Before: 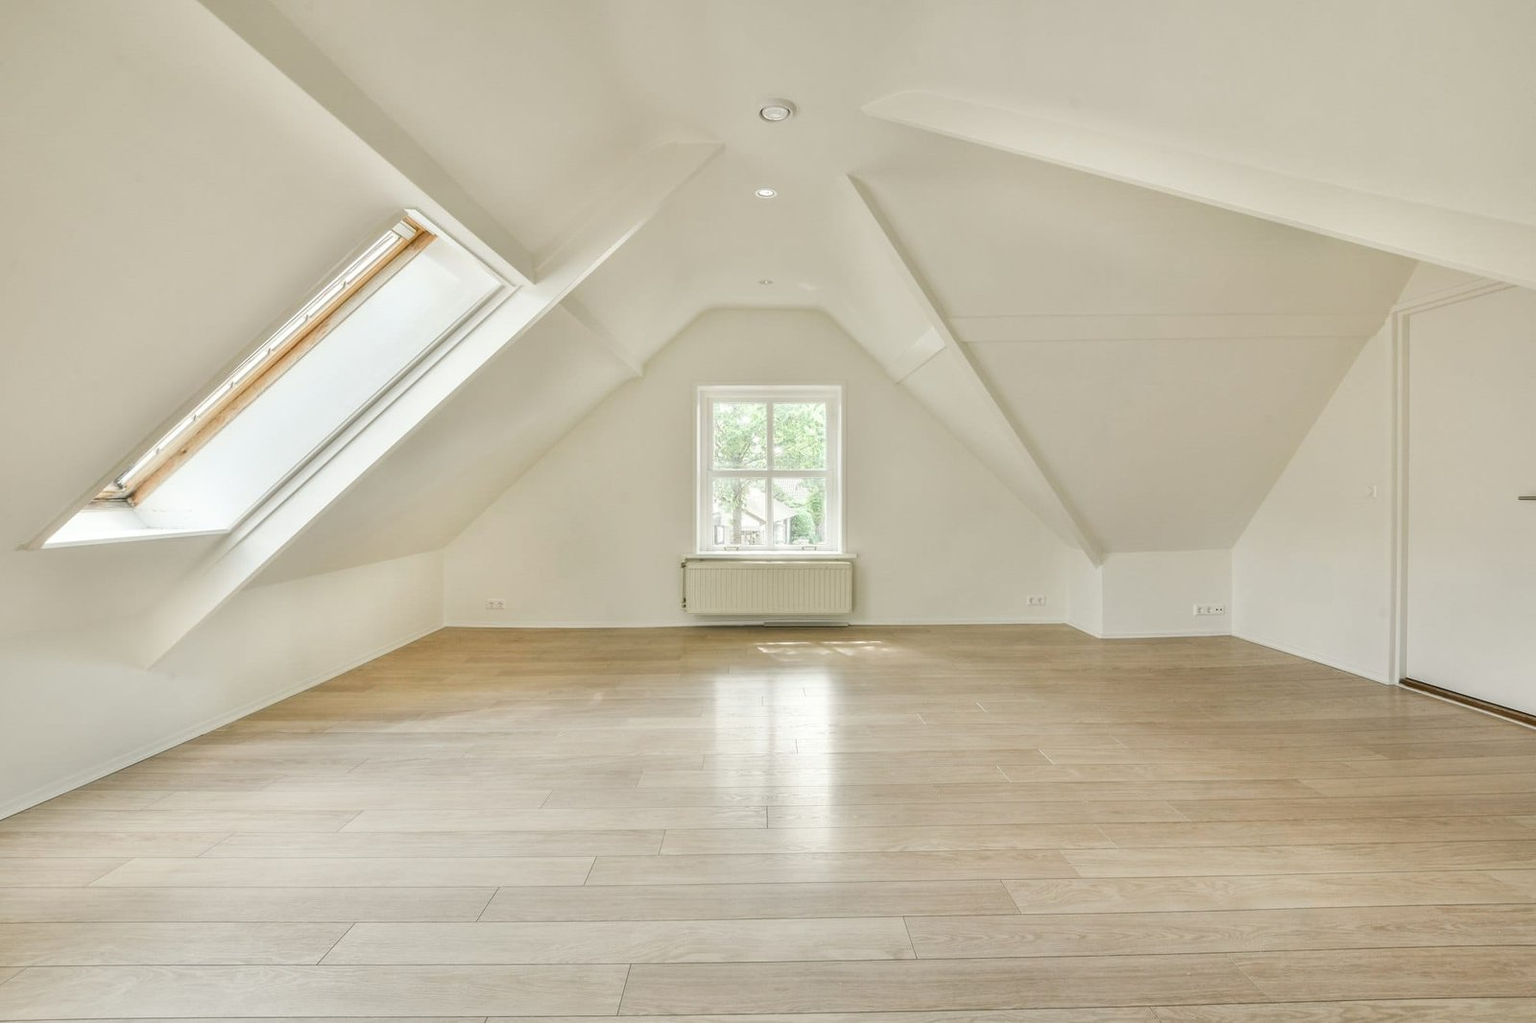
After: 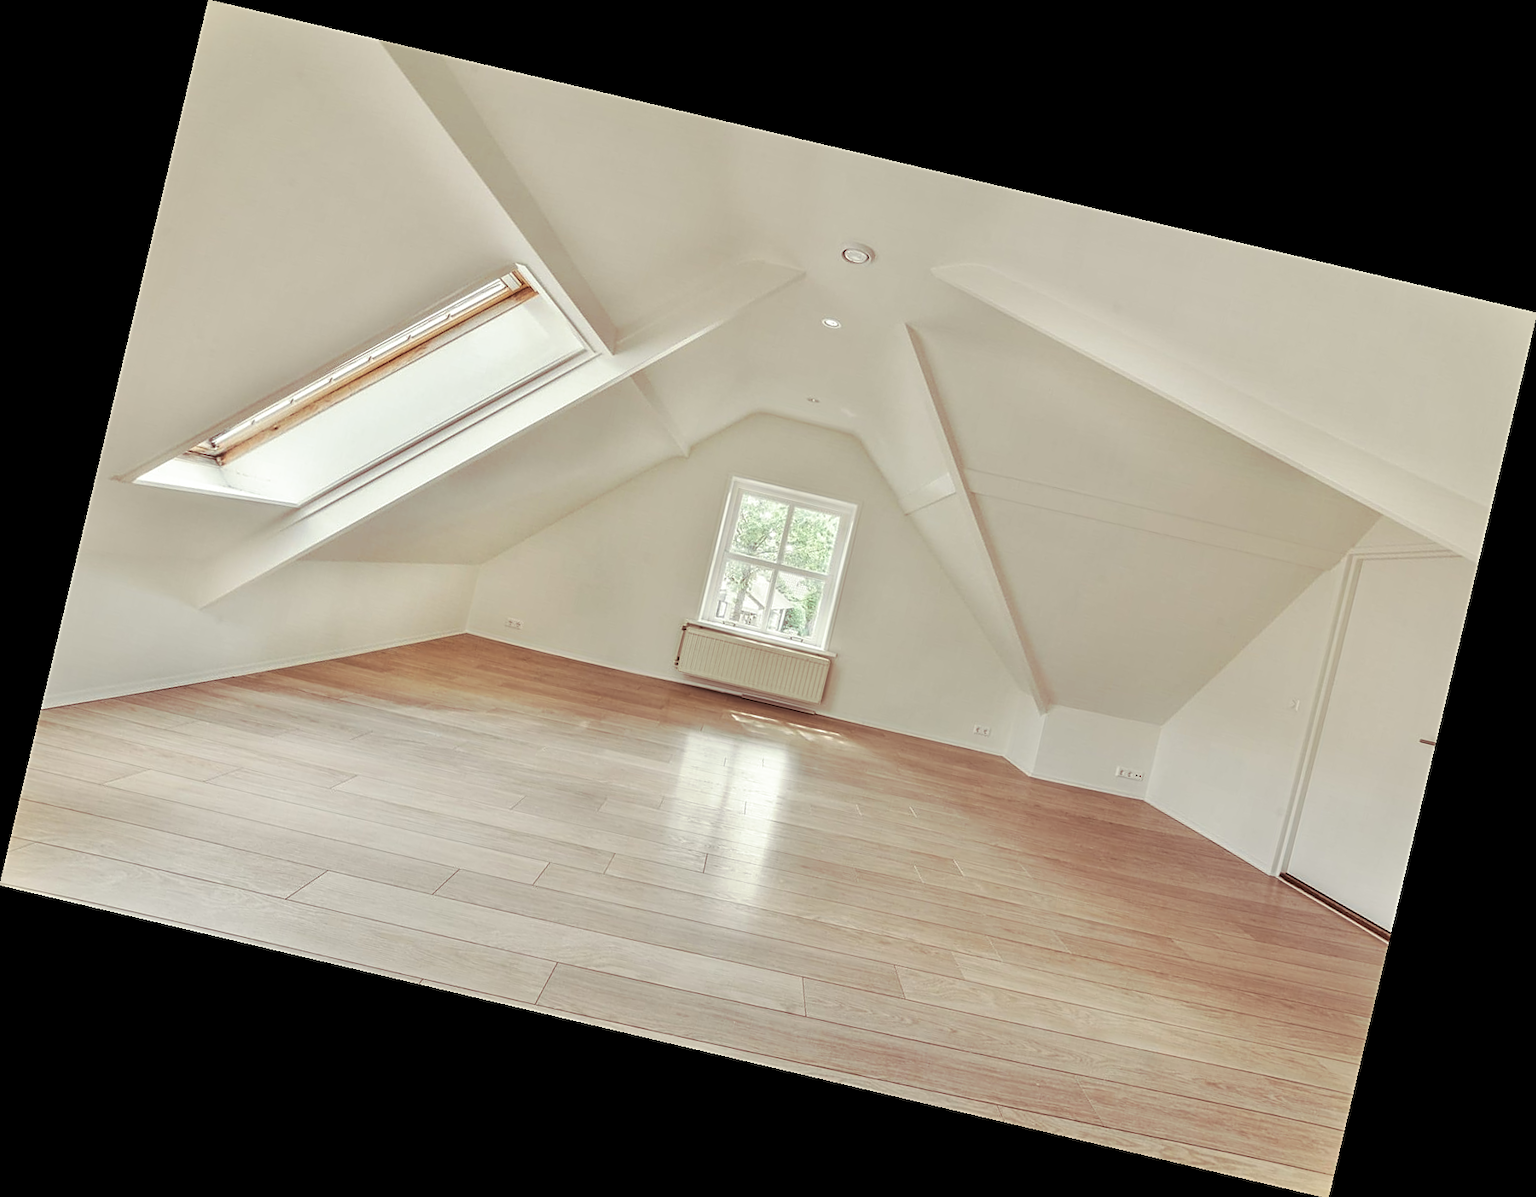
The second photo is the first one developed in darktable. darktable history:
shadows and highlights: shadows 52.34, highlights -28.23, soften with gaussian
rotate and perspective: rotation 13.27°, automatic cropping off
split-toning: on, module defaults
sharpen: on, module defaults
